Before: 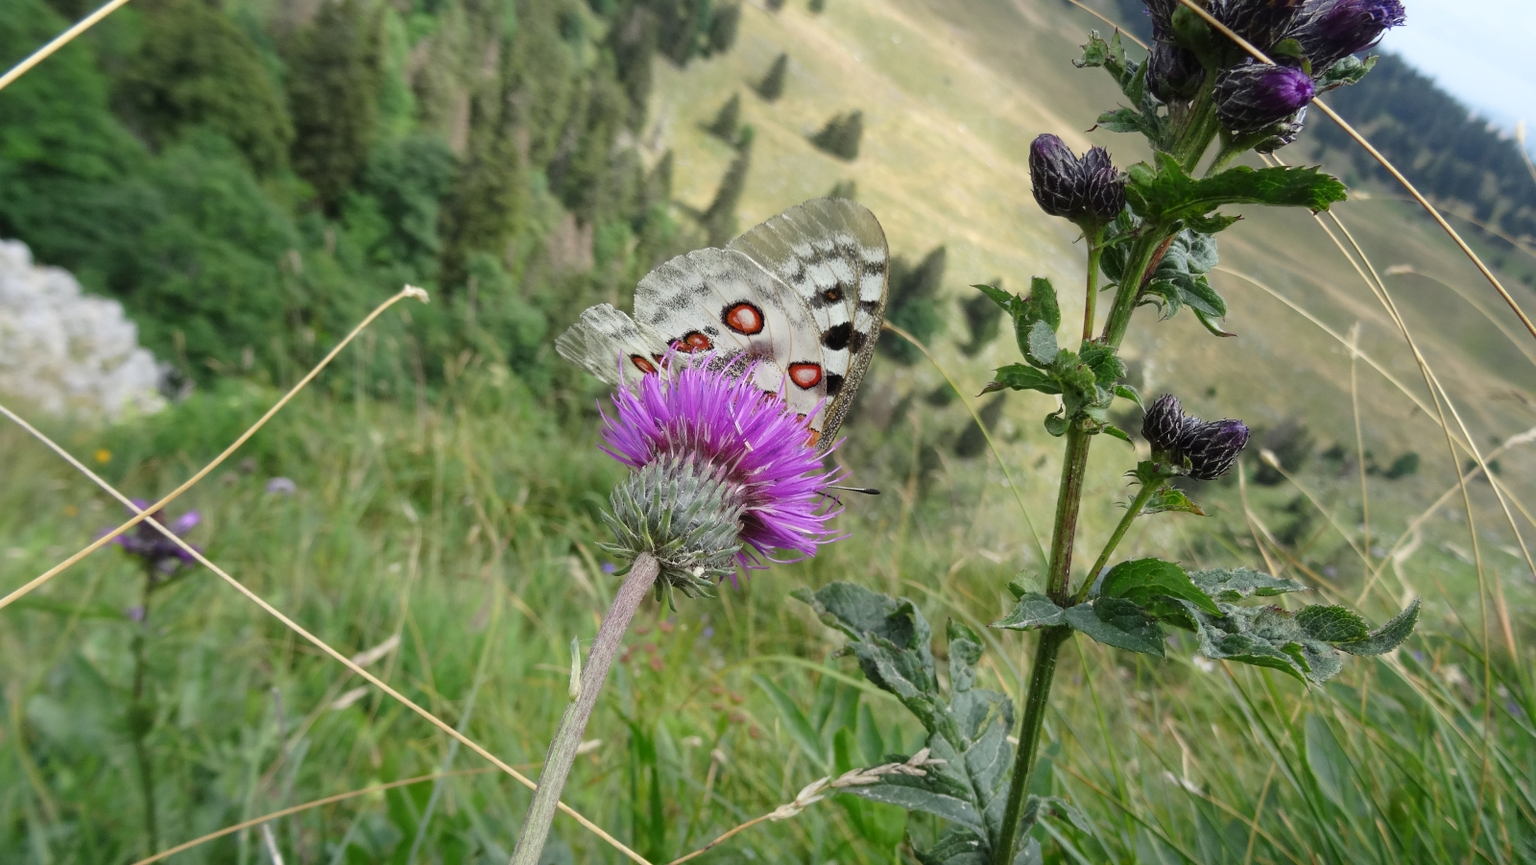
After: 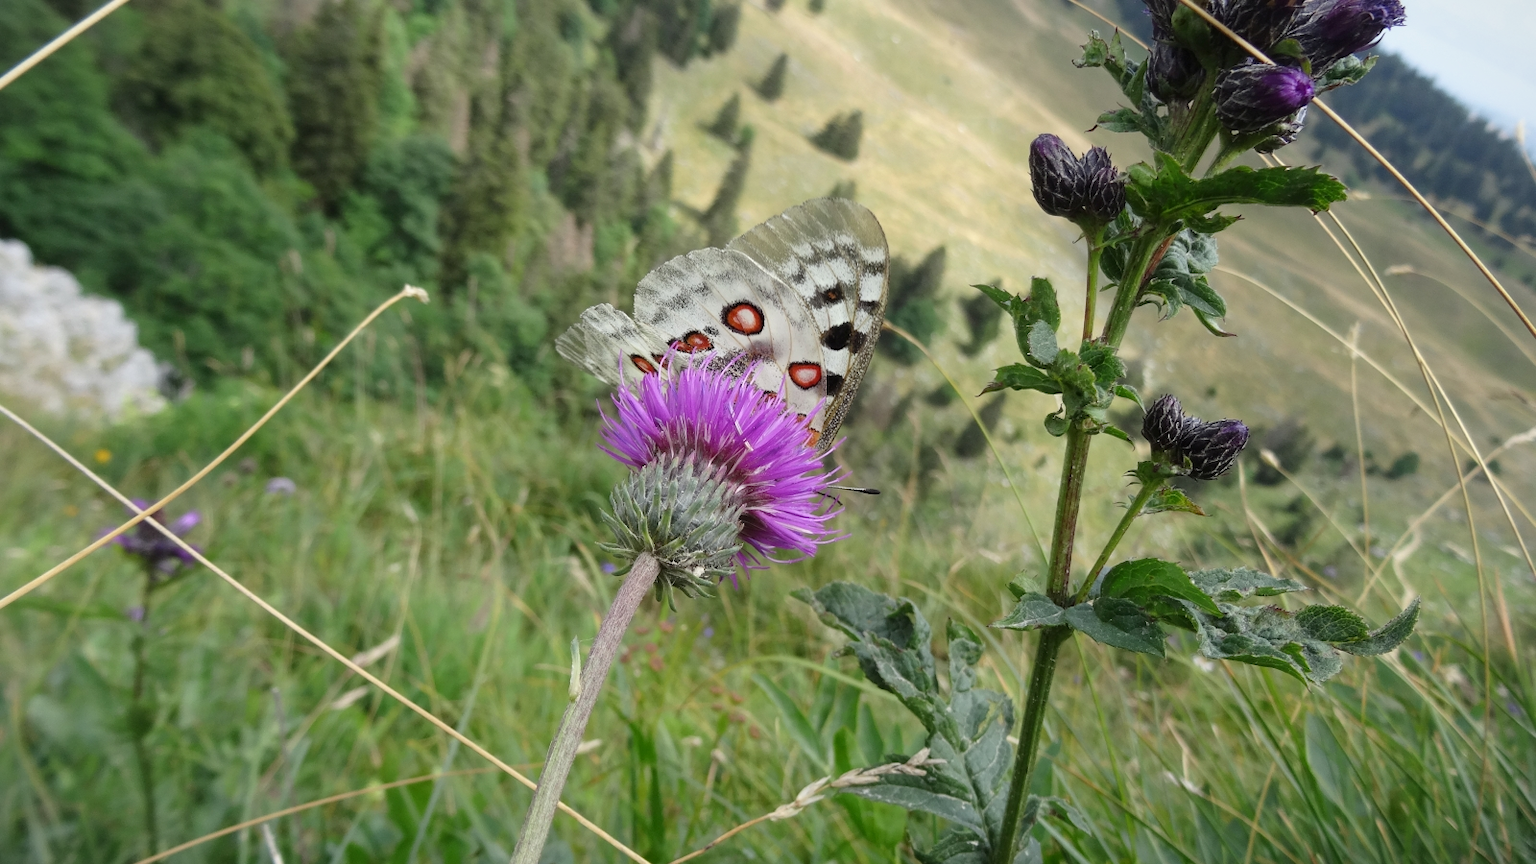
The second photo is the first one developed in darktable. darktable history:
vignetting: fall-off start 100%, brightness -0.282, width/height ratio 1.31
tone equalizer: on, module defaults
